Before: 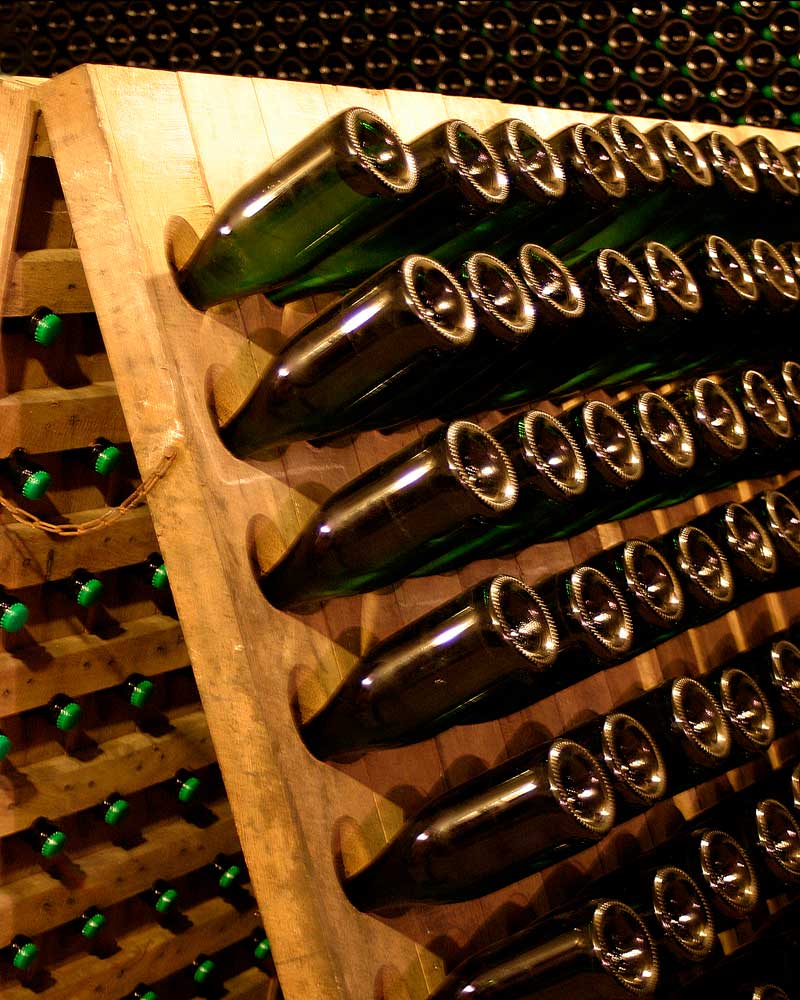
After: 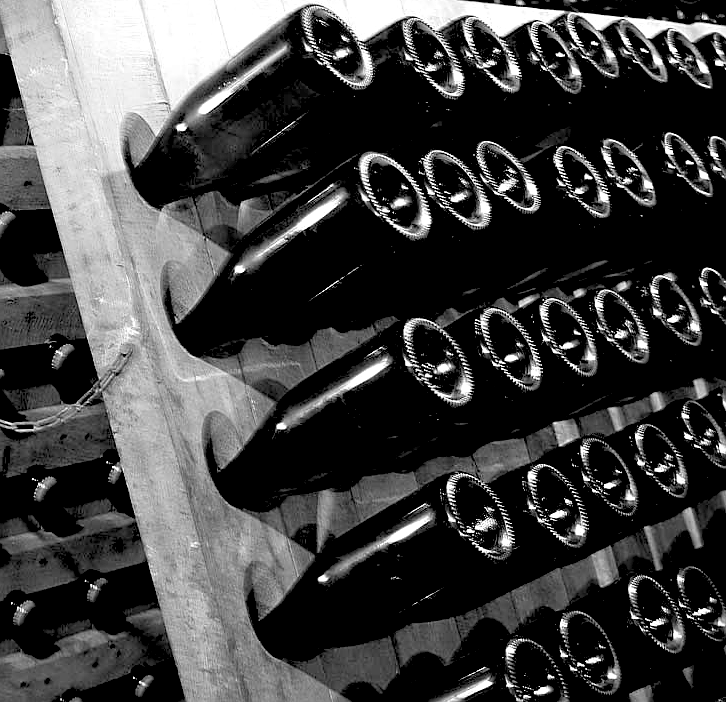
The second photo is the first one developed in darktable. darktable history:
crop: left 5.596%, top 10.314%, right 3.534%, bottom 19.395%
contrast brightness saturation: saturation -1
rgb levels: levels [[0.029, 0.461, 0.922], [0, 0.5, 1], [0, 0.5, 1]]
sharpen: amount 0.55
